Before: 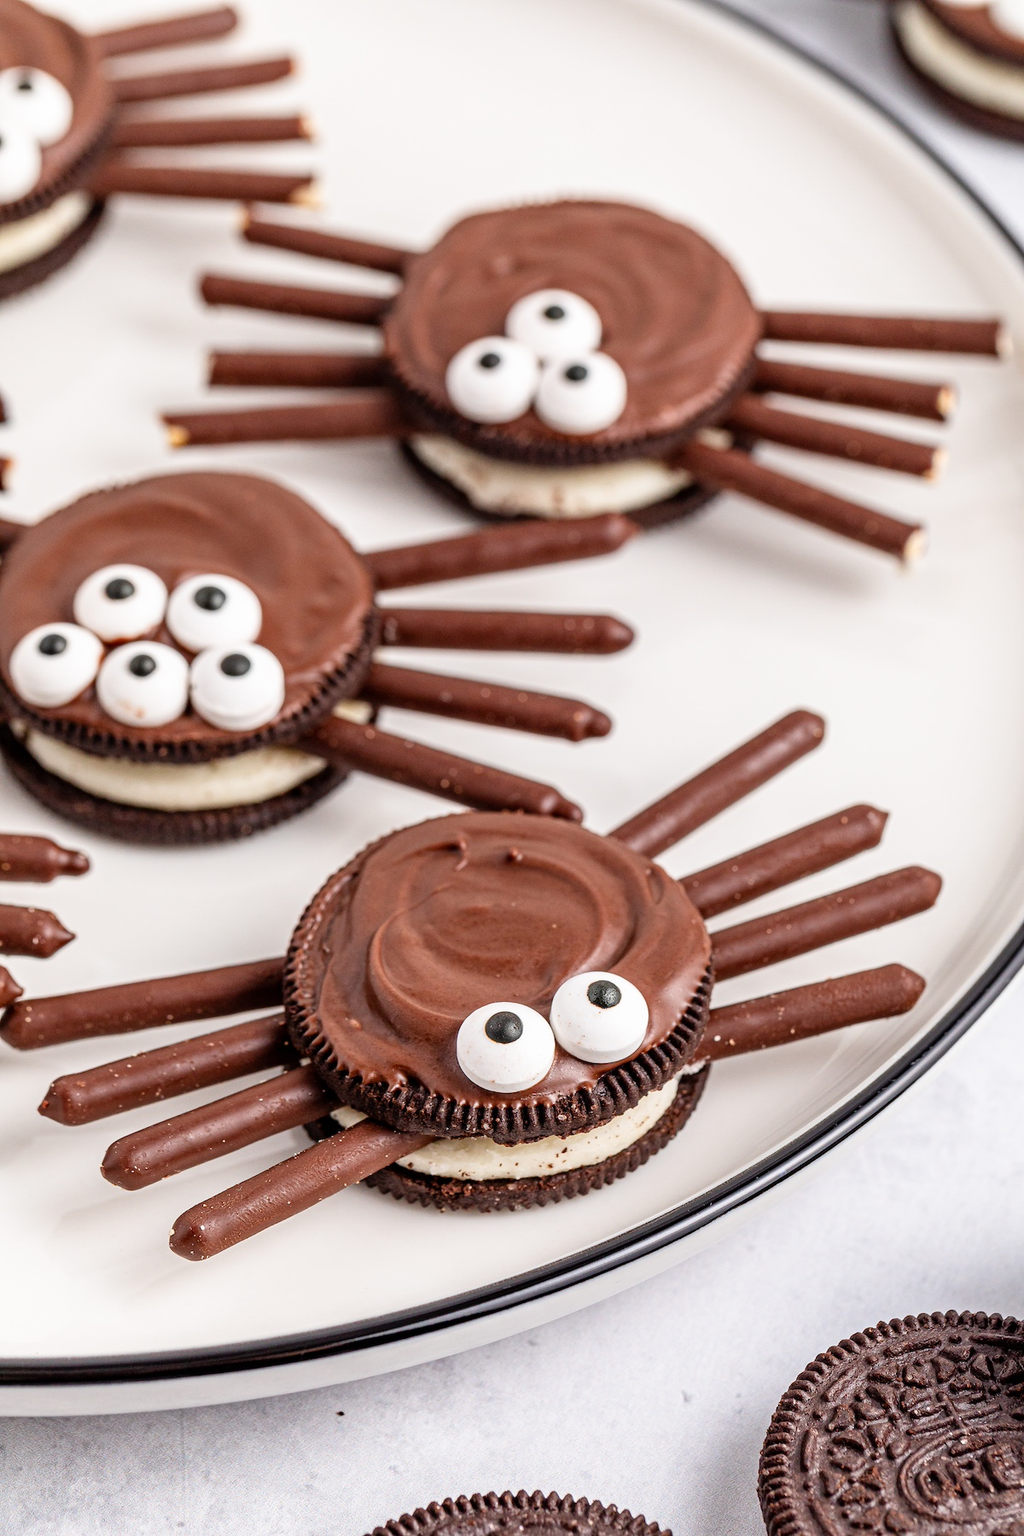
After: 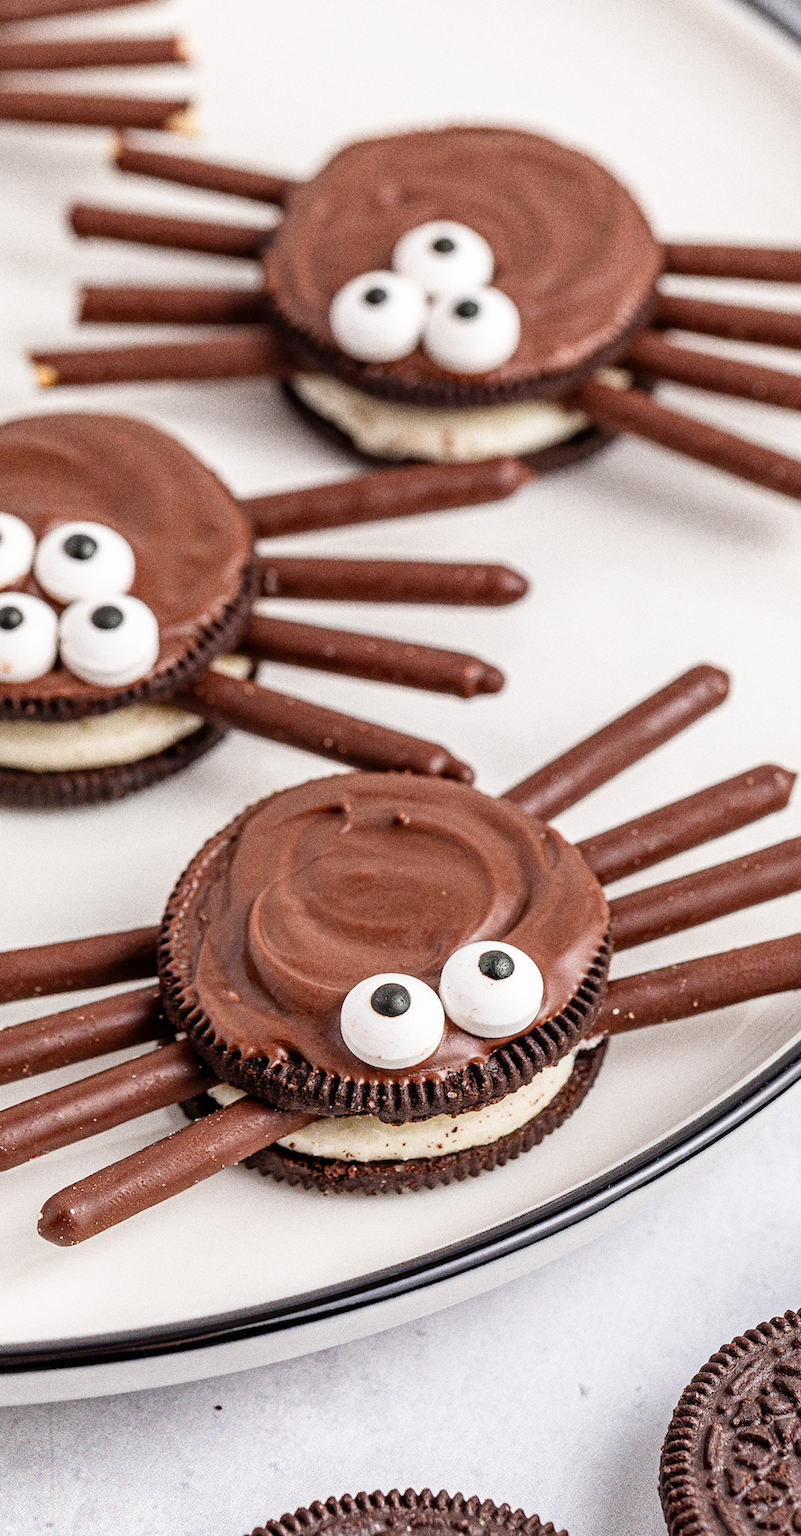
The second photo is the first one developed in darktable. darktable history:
grain: coarseness 0.09 ISO, strength 40%
crop and rotate: left 13.15%, top 5.251%, right 12.609%
